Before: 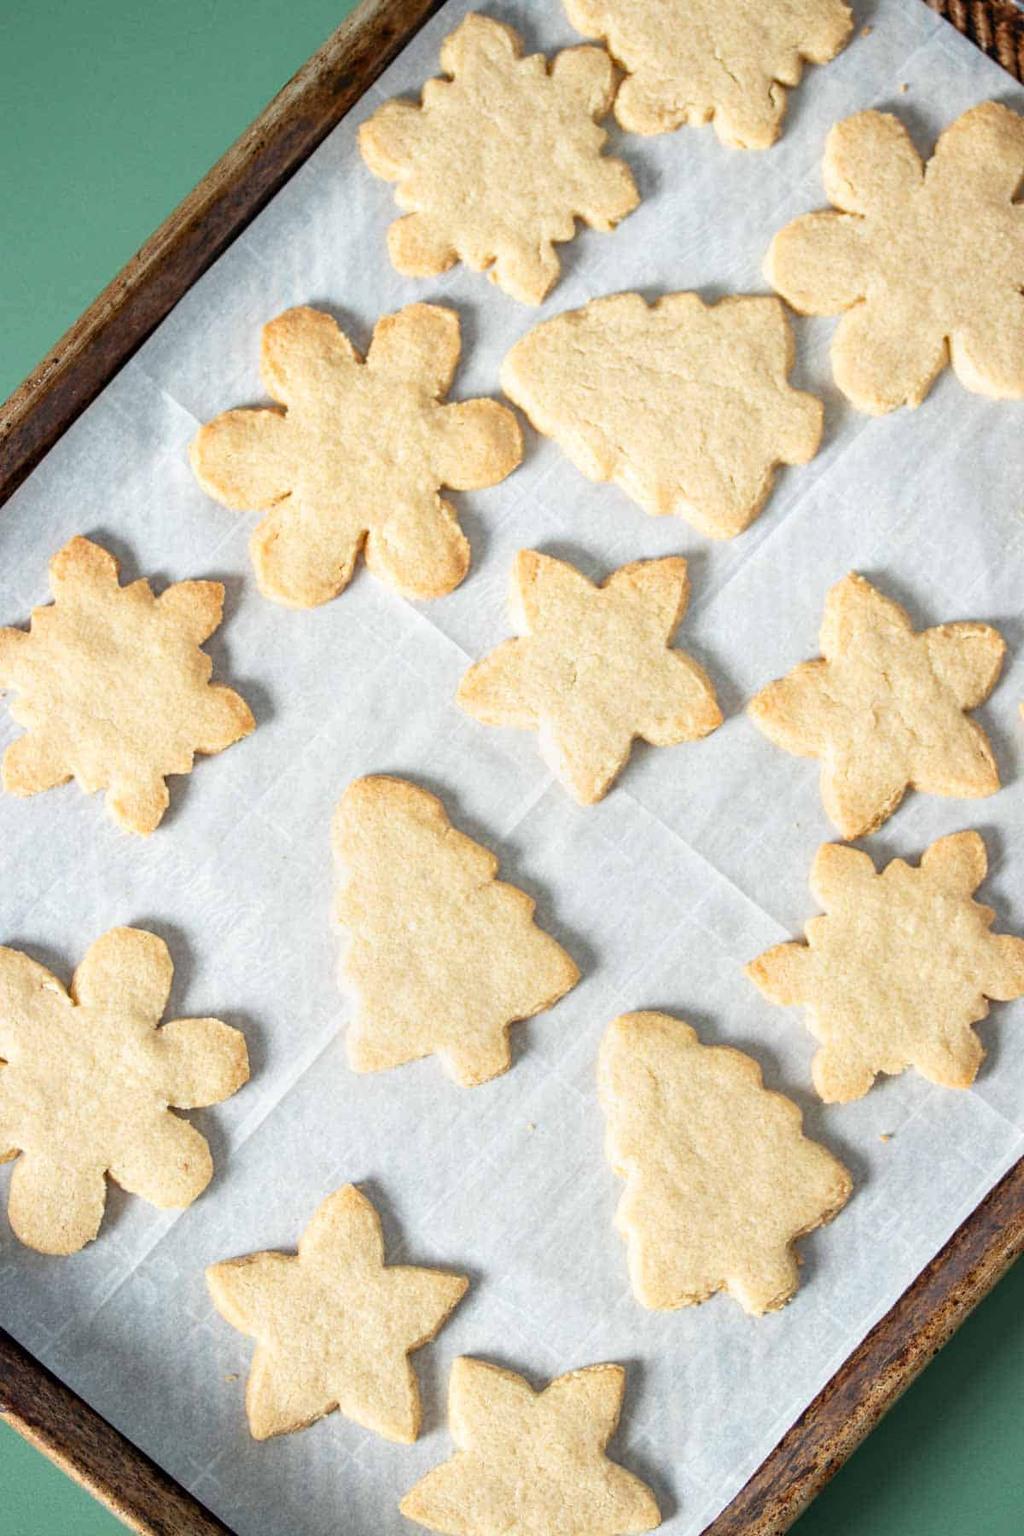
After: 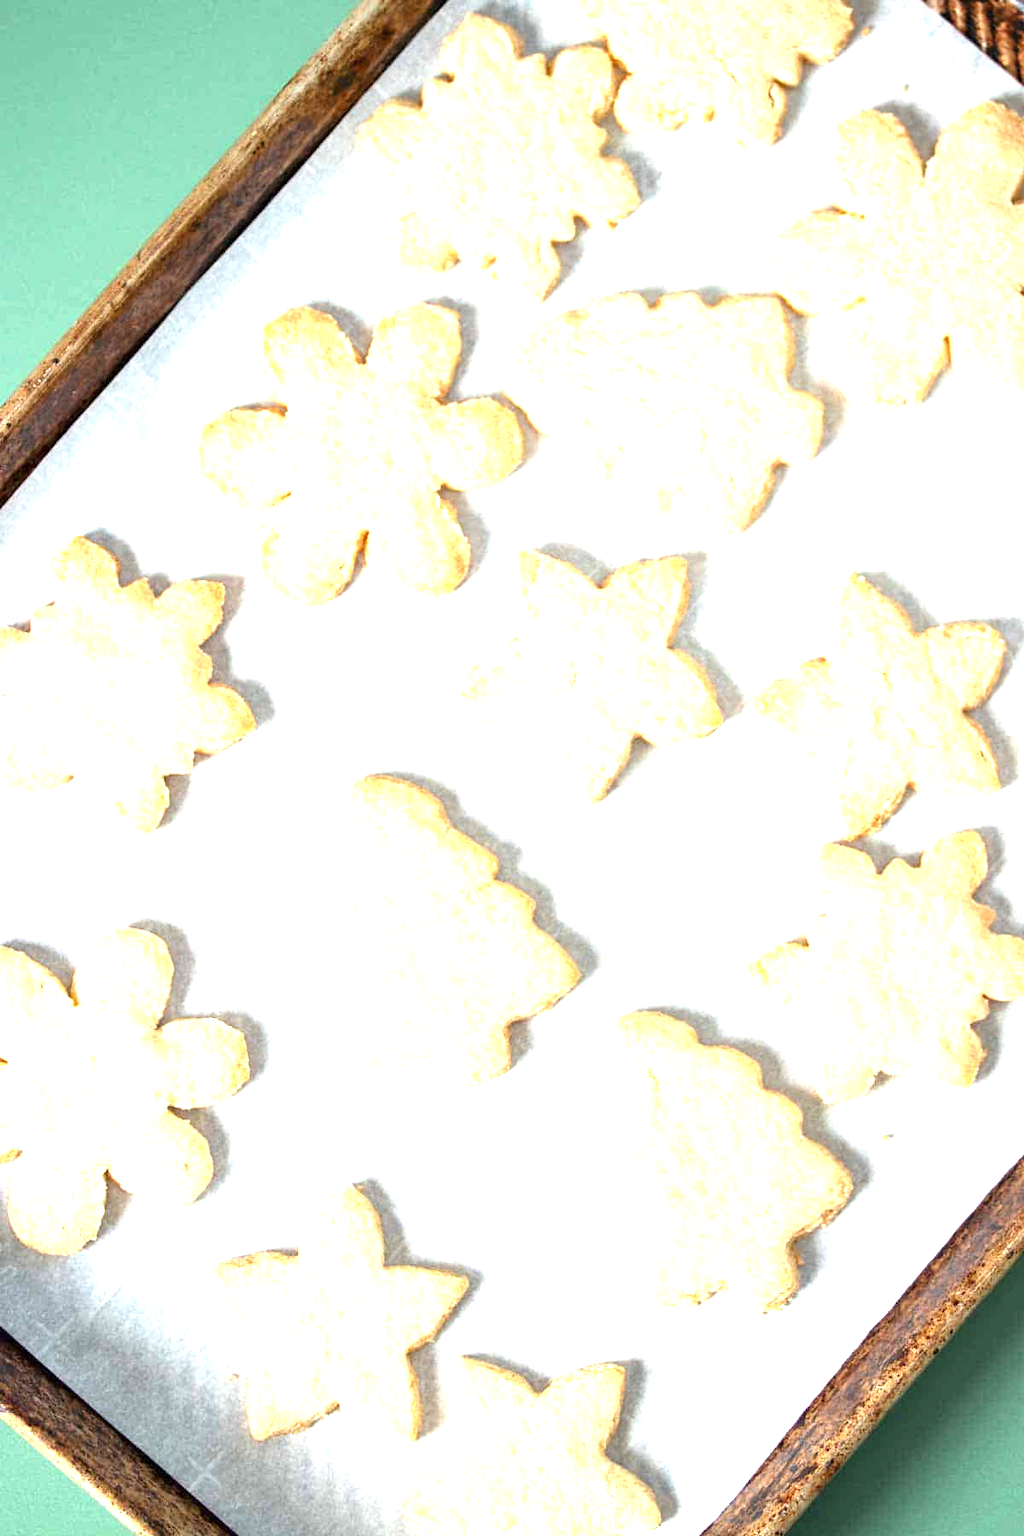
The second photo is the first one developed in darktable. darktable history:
exposure: black level correction 0, exposure 1.297 EV, compensate exposure bias true, compensate highlight preservation false
